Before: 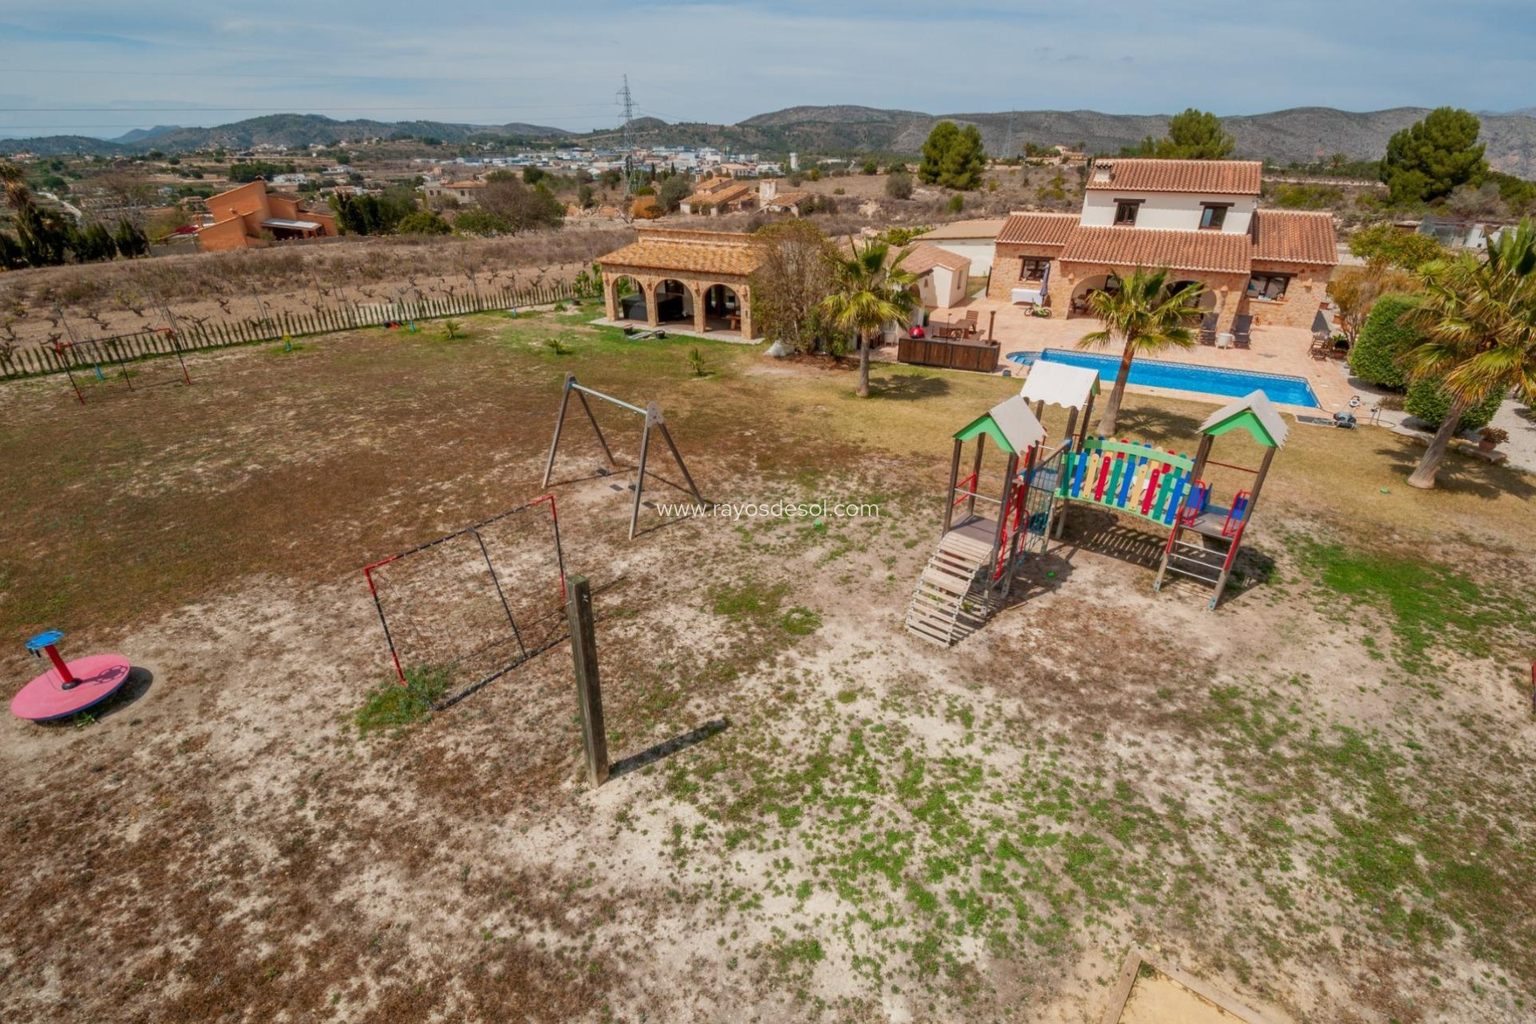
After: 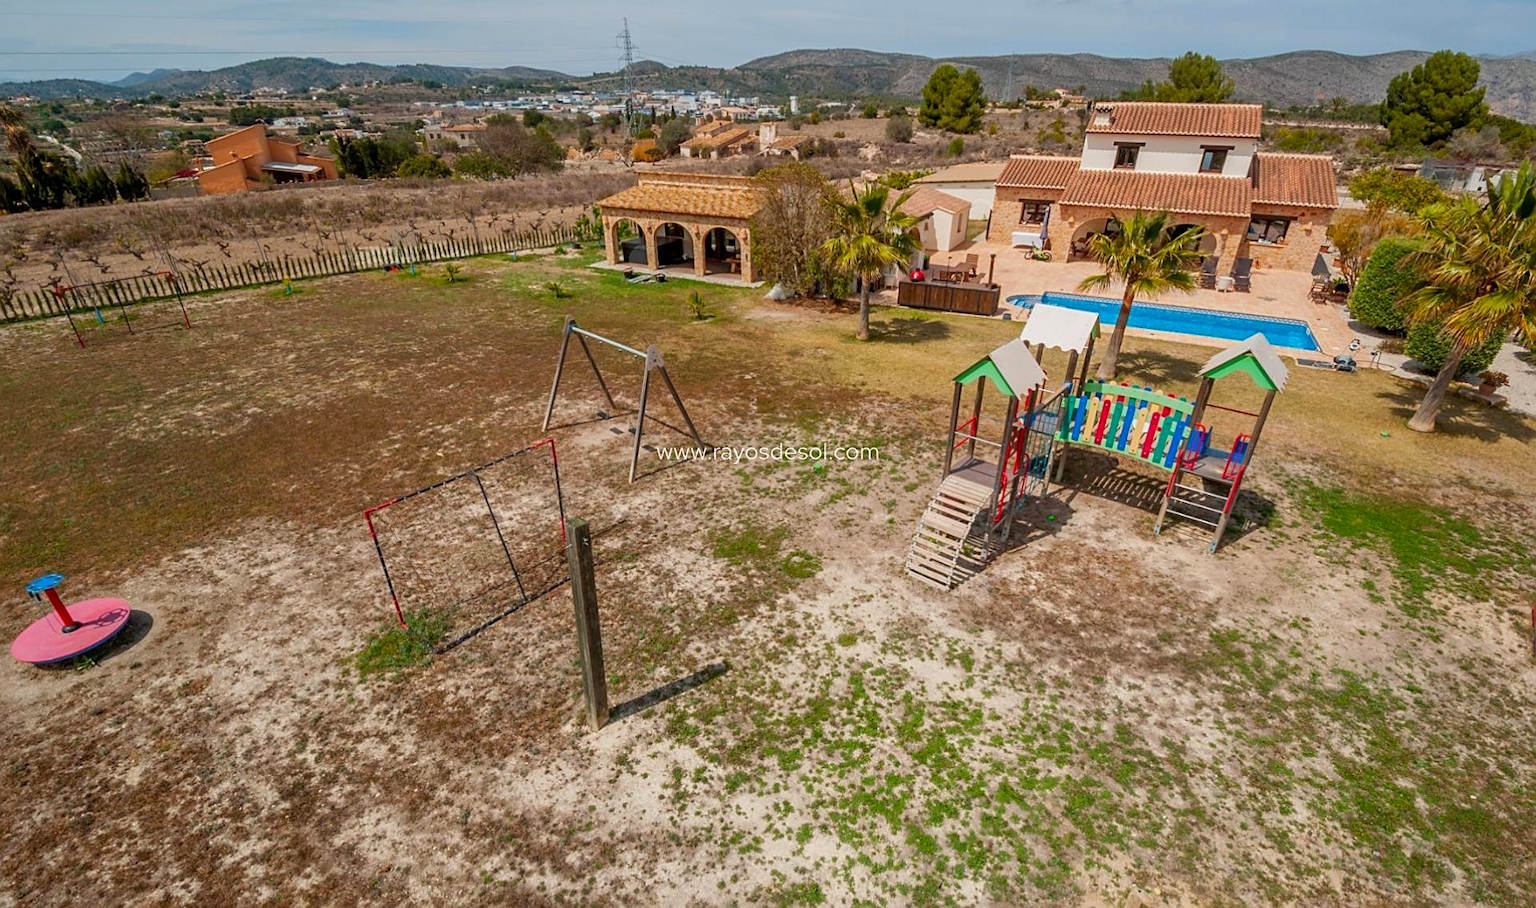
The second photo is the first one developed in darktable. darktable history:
sharpen: on, module defaults
crop and rotate: top 5.609%, bottom 5.609%
color balance: output saturation 110%
